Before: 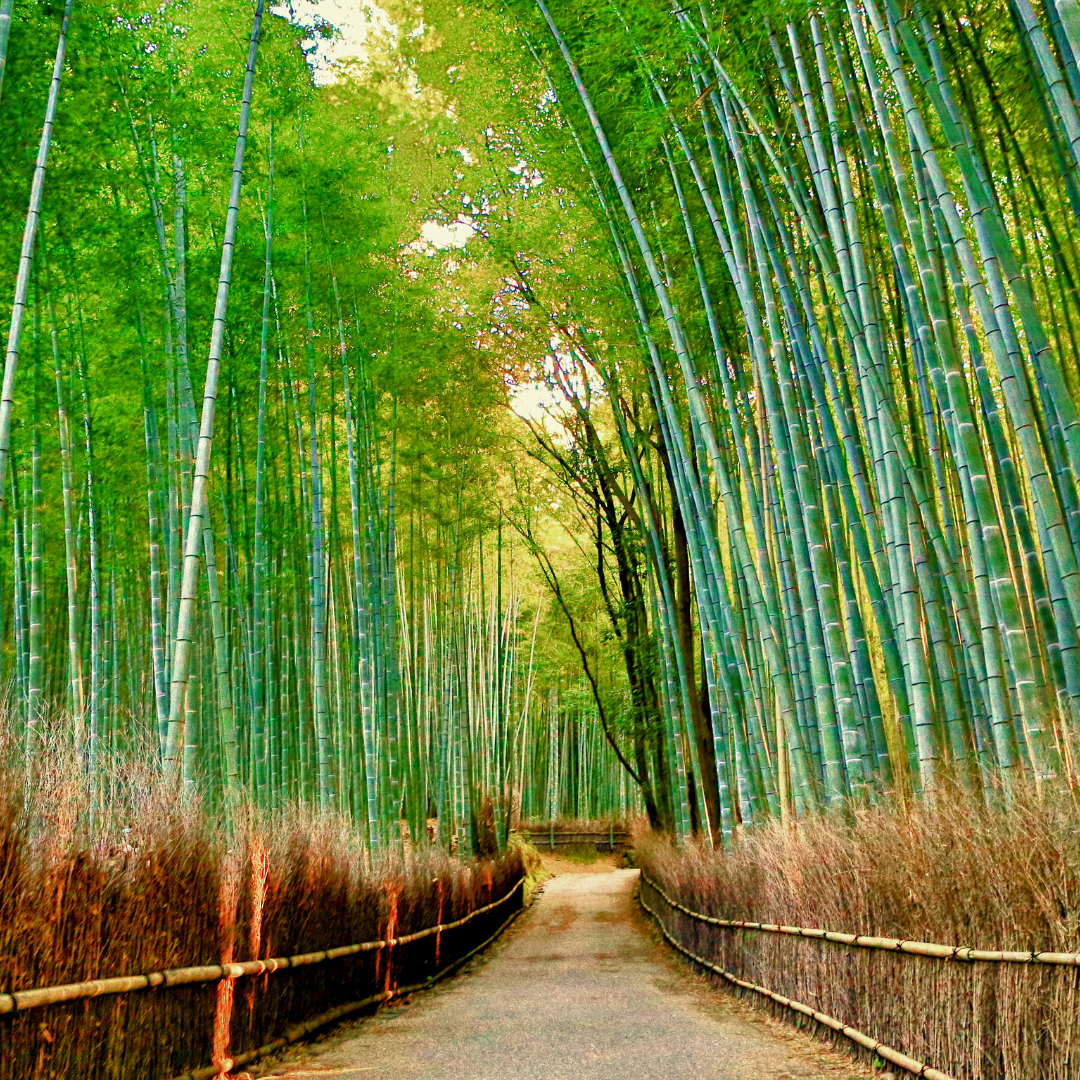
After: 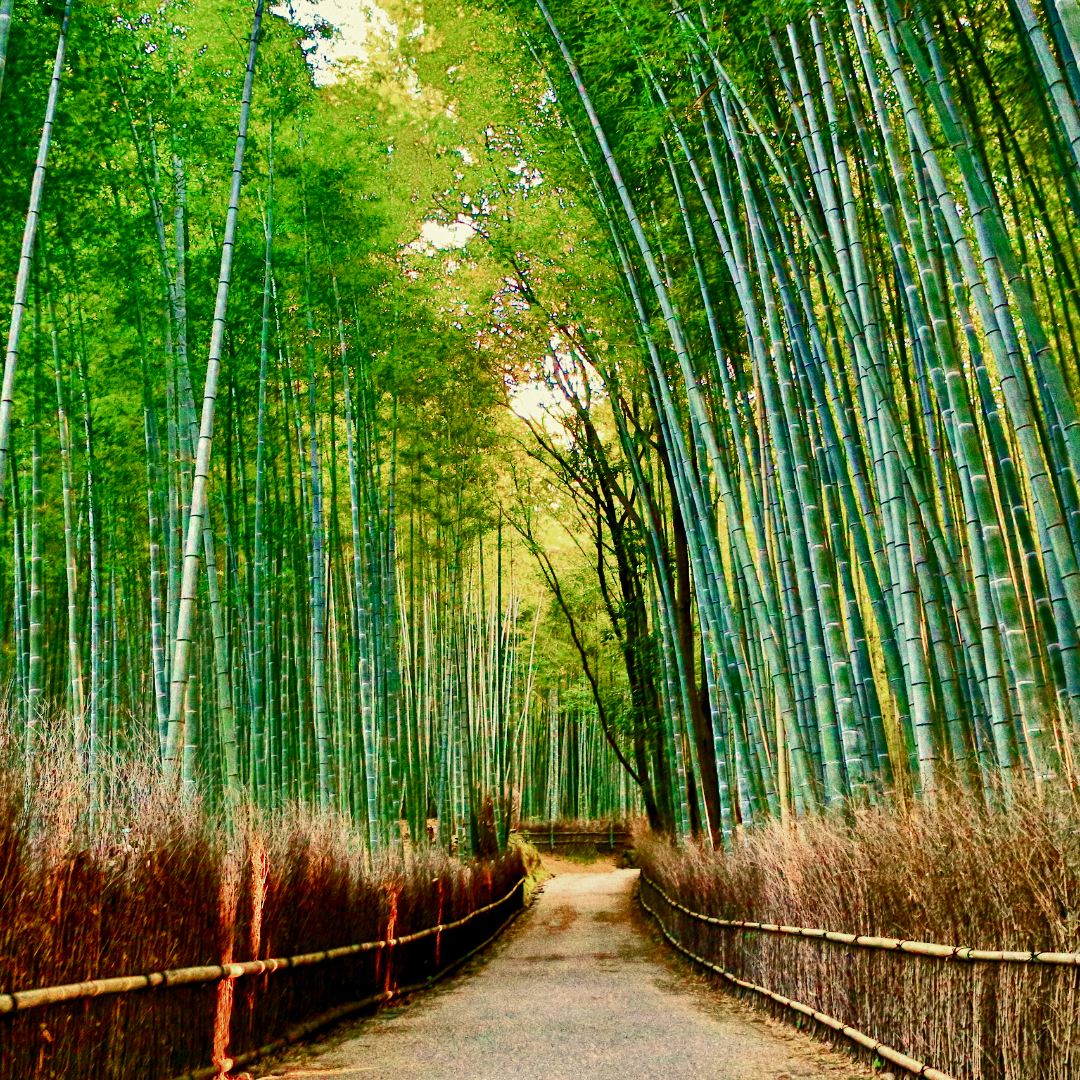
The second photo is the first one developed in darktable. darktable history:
contrast brightness saturation: contrast 0.075
tone curve: curves: ch0 [(0, 0) (0.003, 0.003) (0.011, 0.009) (0.025, 0.018) (0.044, 0.028) (0.069, 0.038) (0.1, 0.049) (0.136, 0.062) (0.177, 0.089) (0.224, 0.123) (0.277, 0.165) (0.335, 0.223) (0.399, 0.293) (0.468, 0.385) (0.543, 0.497) (0.623, 0.613) (0.709, 0.716) (0.801, 0.802) (0.898, 0.887) (1, 1)], color space Lab, independent channels, preserve colors none
